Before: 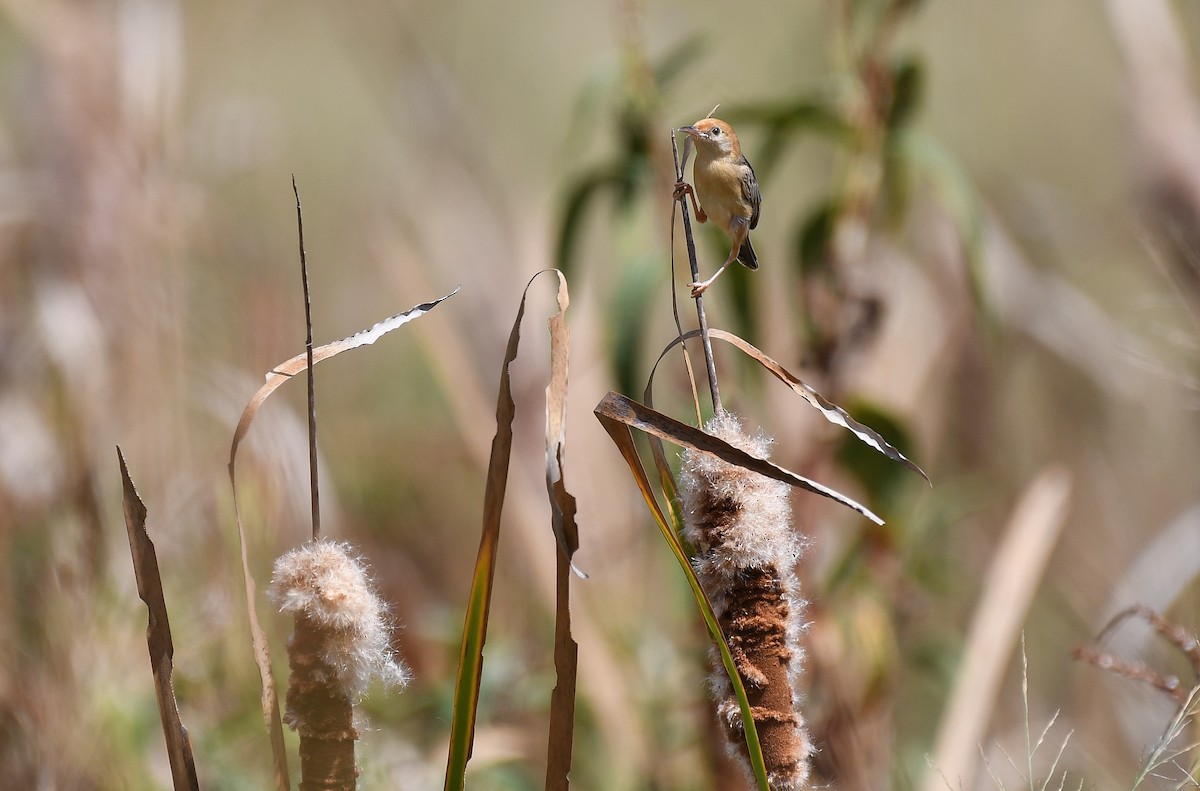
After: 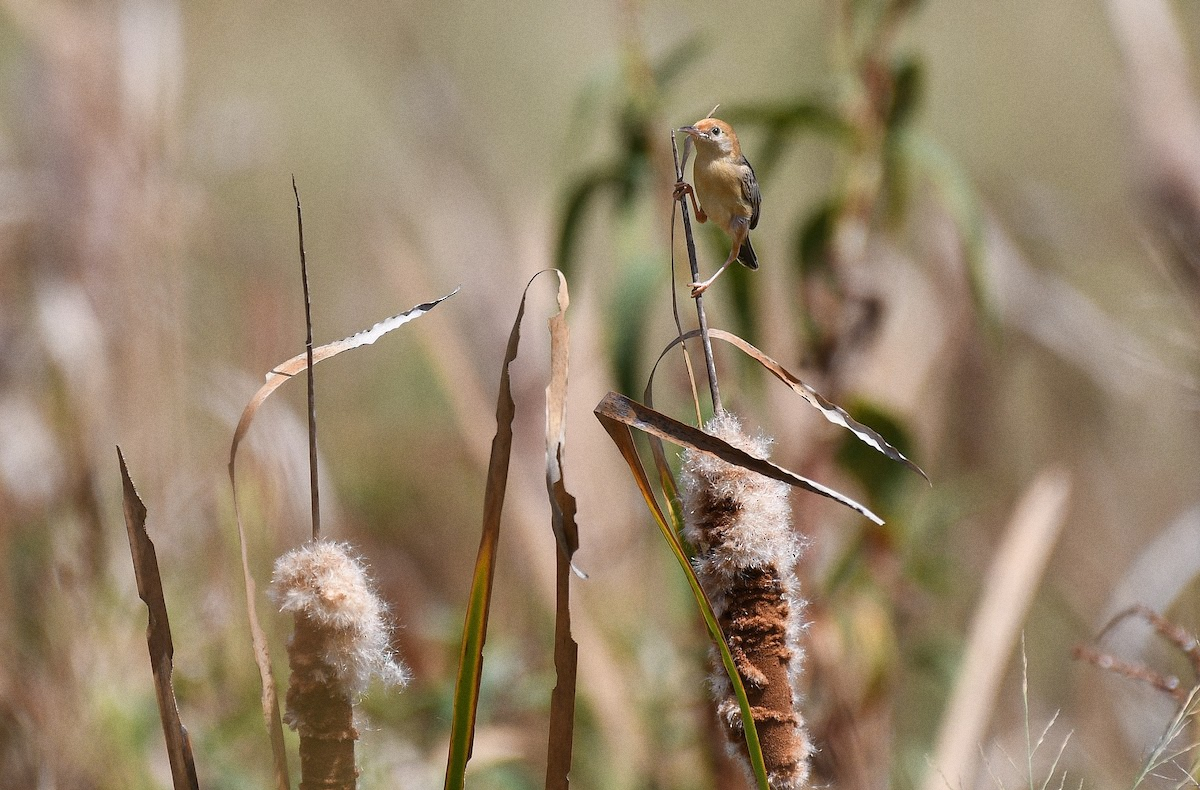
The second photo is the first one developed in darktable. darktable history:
crop: bottom 0.071%
grain: coarseness 0.09 ISO, strength 16.61%
